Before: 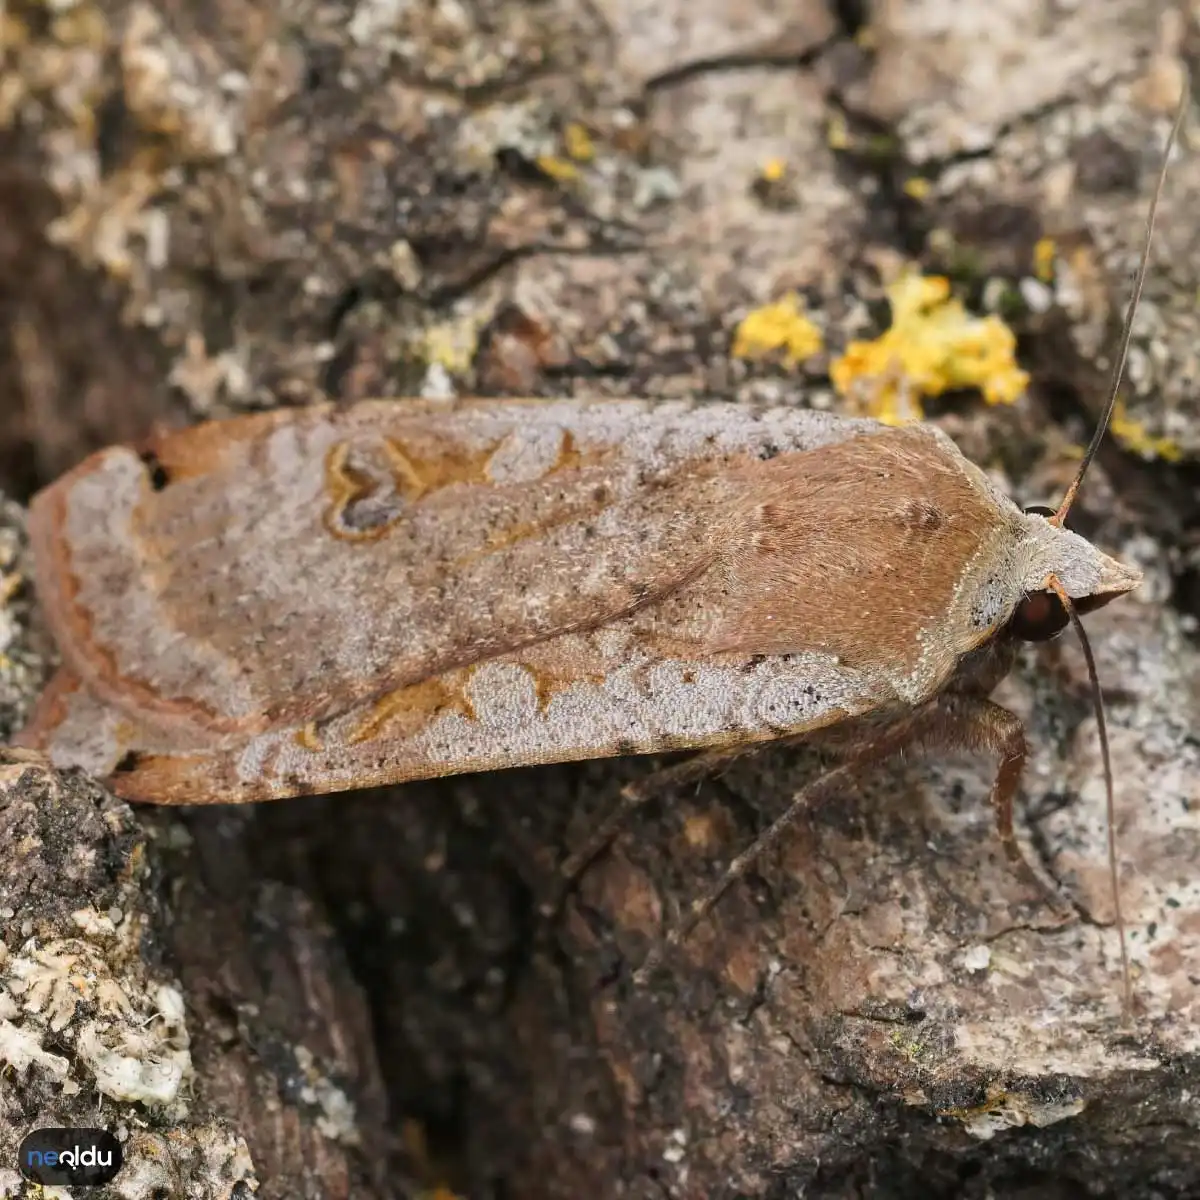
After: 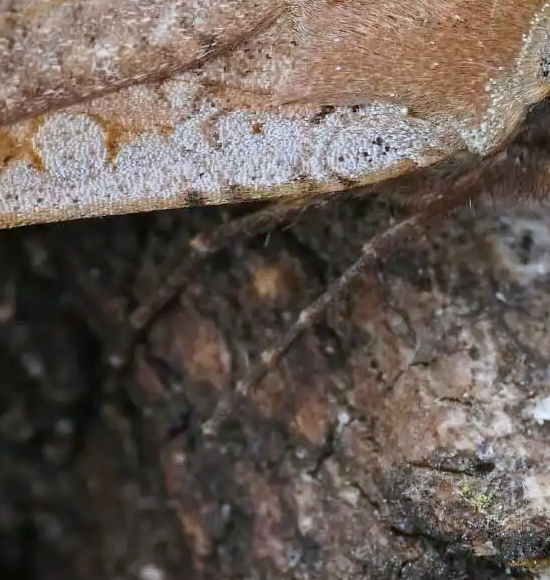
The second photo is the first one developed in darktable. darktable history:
crop: left 35.976%, top 45.819%, right 18.162%, bottom 5.807%
color calibration: x 0.37, y 0.377, temperature 4289.93 K
